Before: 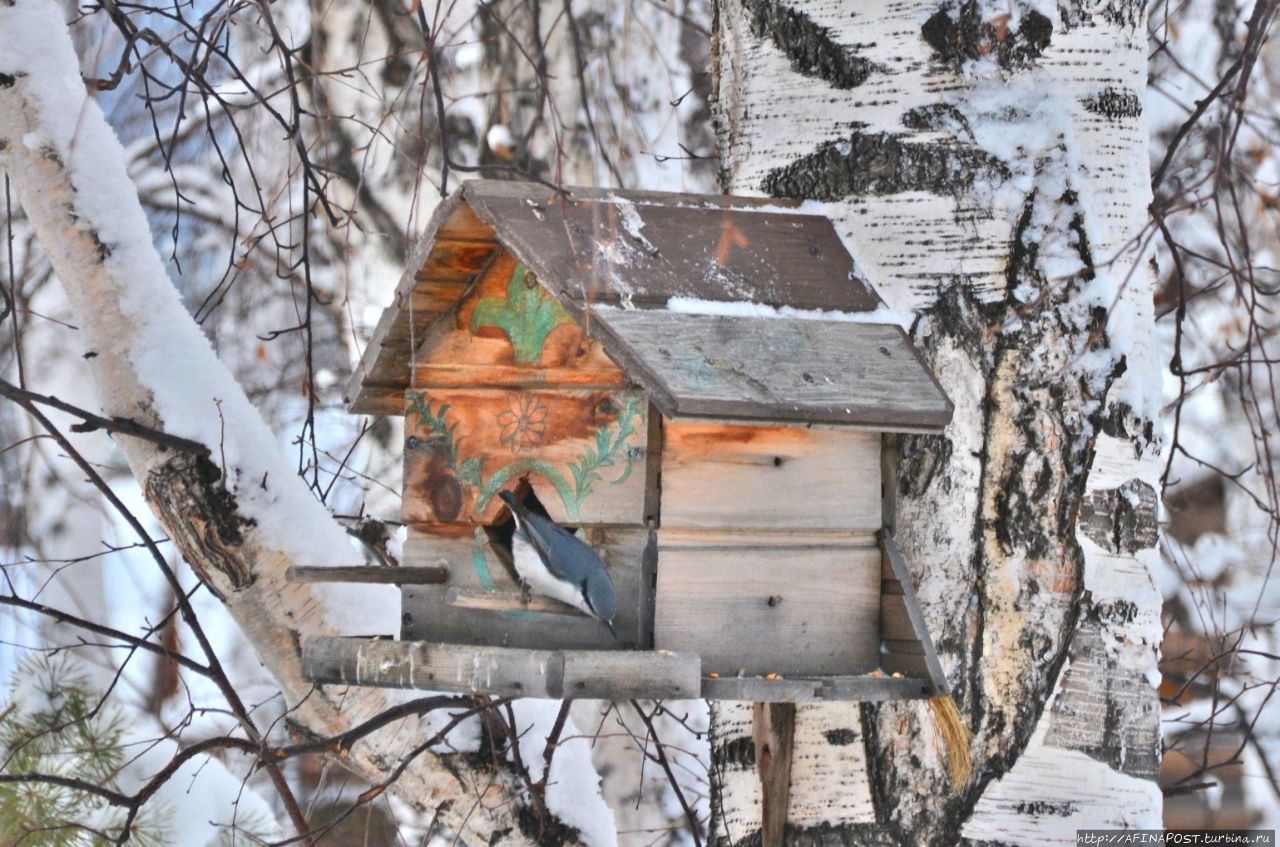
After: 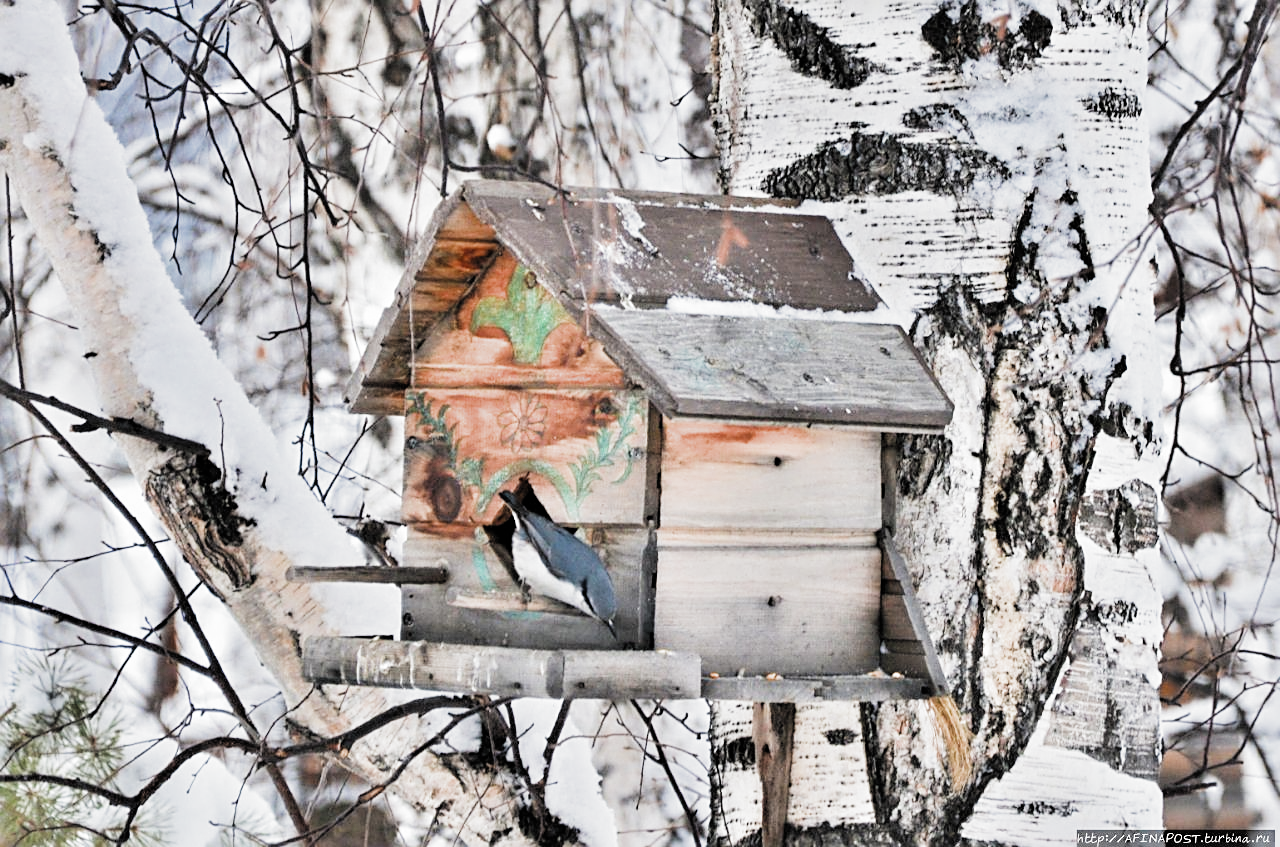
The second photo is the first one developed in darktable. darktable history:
exposure: exposure 0.497 EV, compensate exposure bias true, compensate highlight preservation false
filmic rgb: black relative exposure -4.04 EV, white relative exposure 2.99 EV, hardness 3.01, contrast 1.387, add noise in highlights 0.001, color science v3 (2019), use custom middle-gray values true, contrast in highlights soft
sharpen: on, module defaults
color zones: curves: ch0 [(0, 0.554) (0.146, 0.662) (0.293, 0.86) (0.503, 0.774) (0.637, 0.106) (0.74, 0.072) (0.866, 0.488) (0.998, 0.569)]; ch1 [(0, 0) (0.143, 0) (0.286, 0) (0.429, 0) (0.571, 0) (0.714, 0) (0.857, 0)], mix -94.13%
